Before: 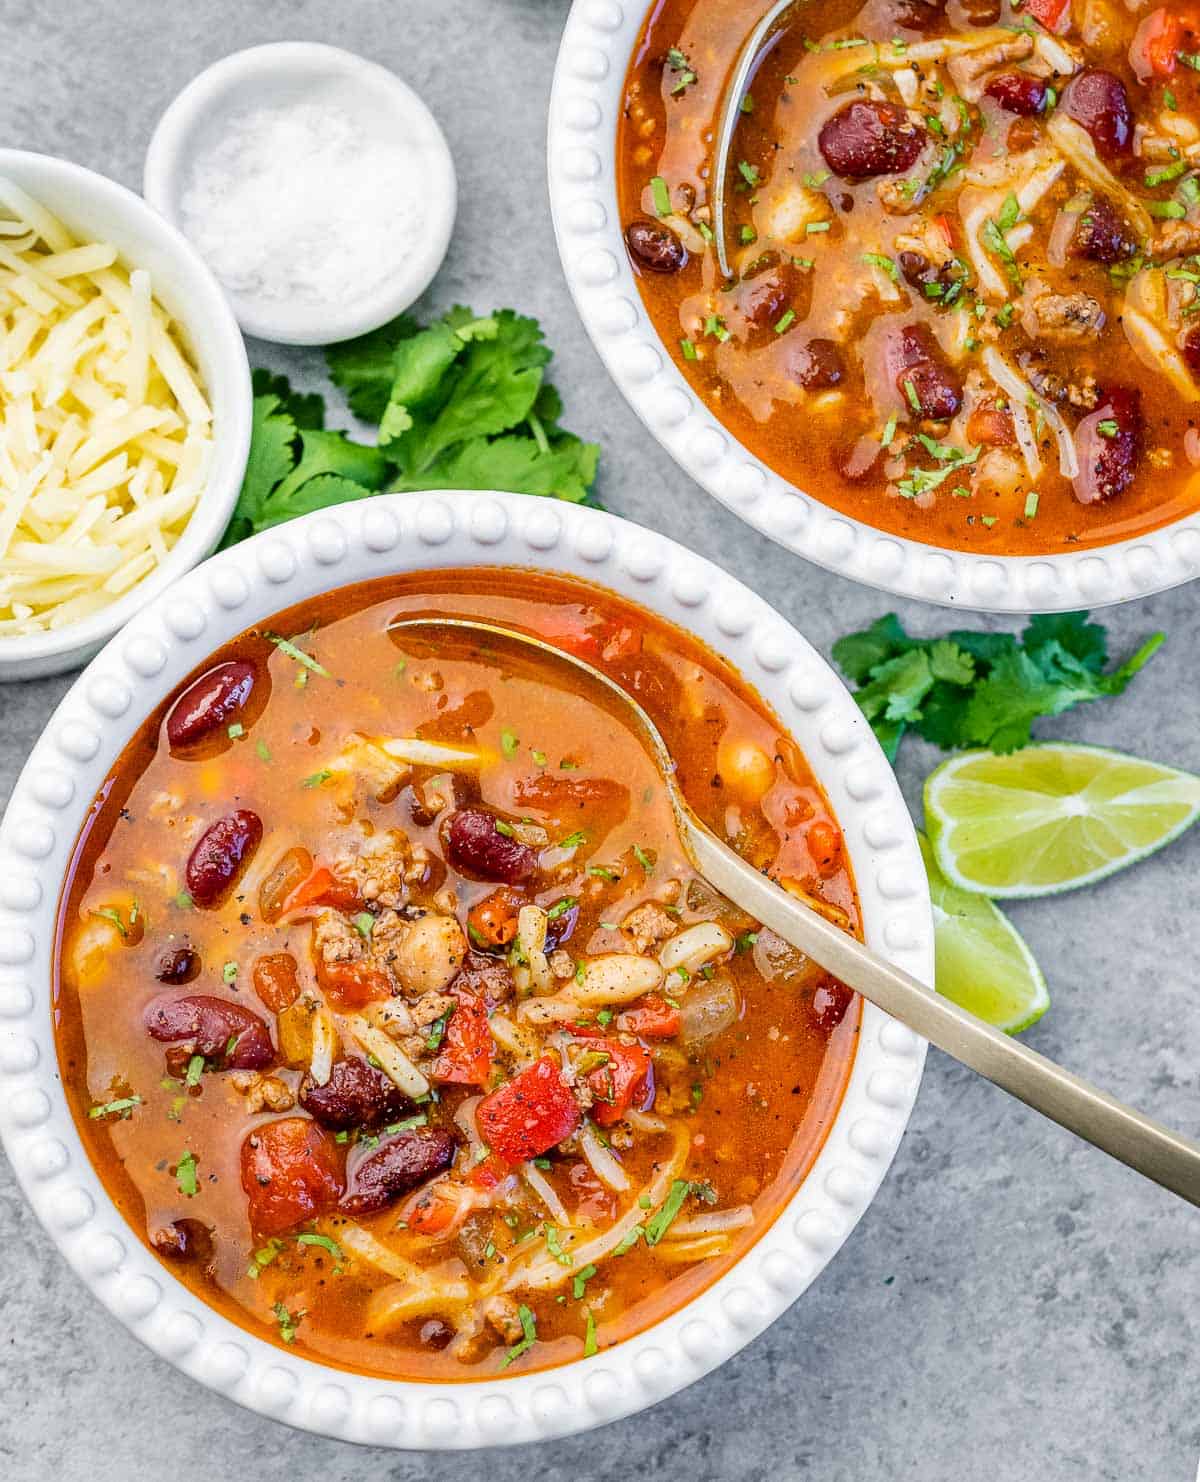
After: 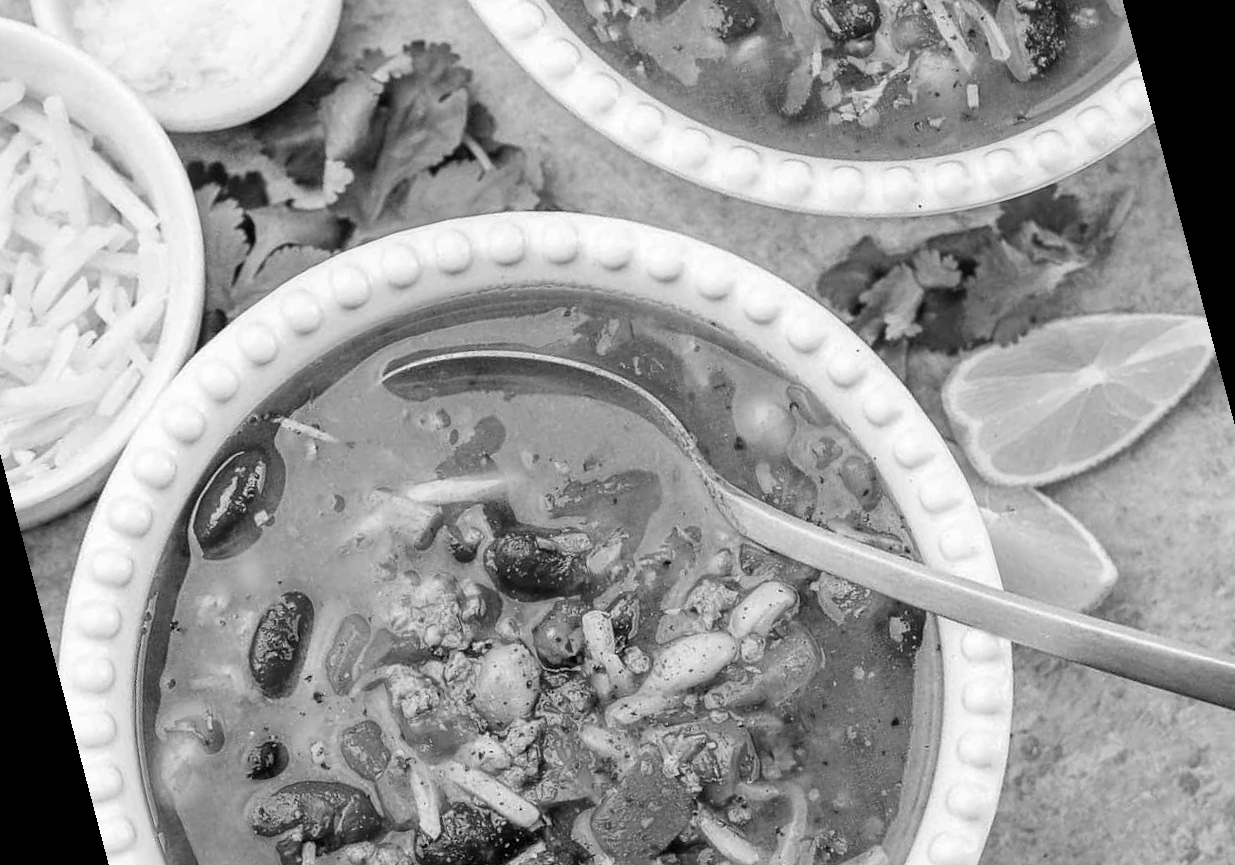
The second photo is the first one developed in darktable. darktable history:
rotate and perspective: rotation -14.8°, crop left 0.1, crop right 0.903, crop top 0.25, crop bottom 0.748
monochrome: on, module defaults
color balance rgb: linear chroma grading › global chroma 15%, perceptual saturation grading › global saturation 30%
